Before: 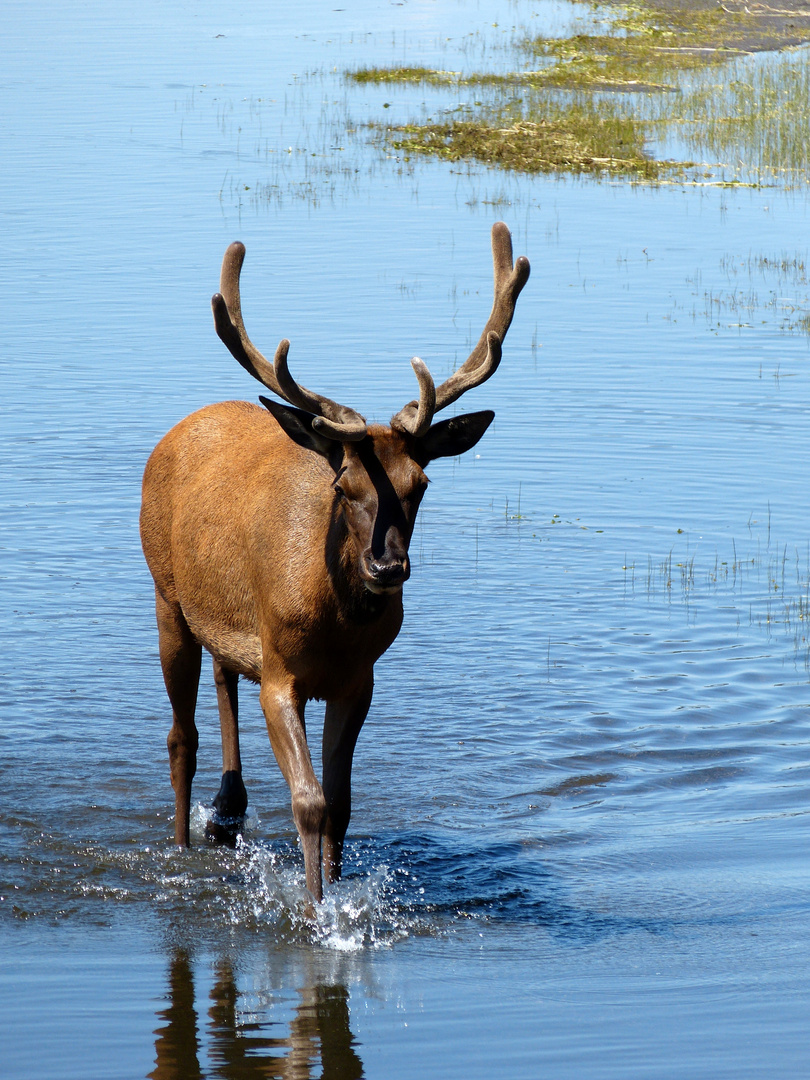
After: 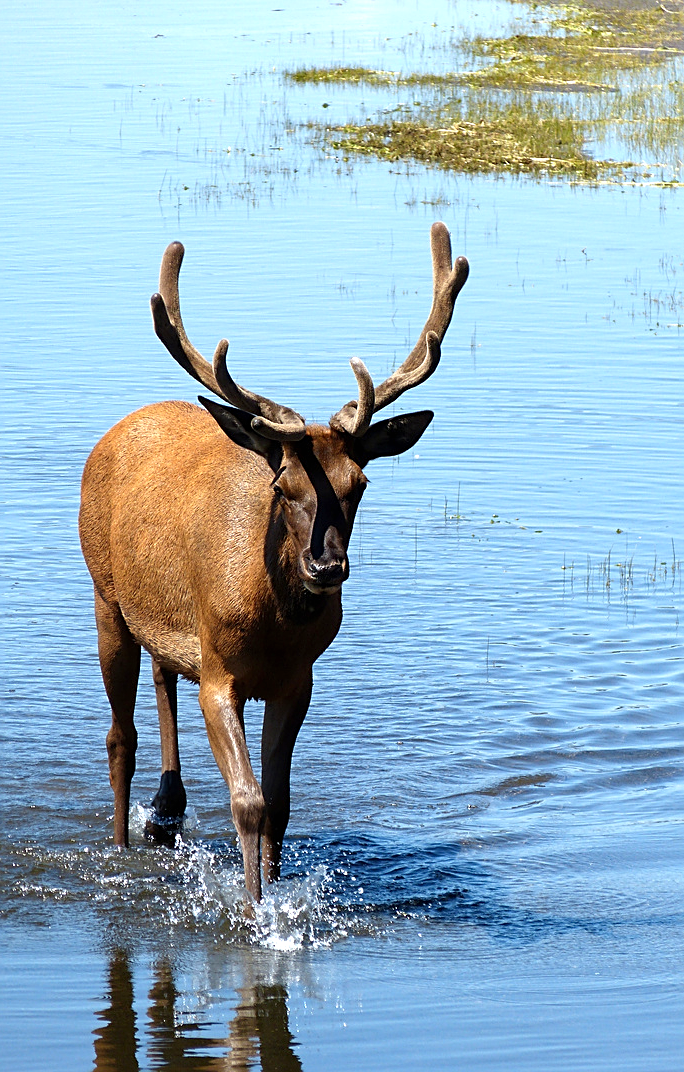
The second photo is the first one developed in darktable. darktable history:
sharpen: on, module defaults
exposure: black level correction 0, exposure 0.4 EV, compensate exposure bias true, compensate highlight preservation false
crop: left 7.598%, right 7.873%
